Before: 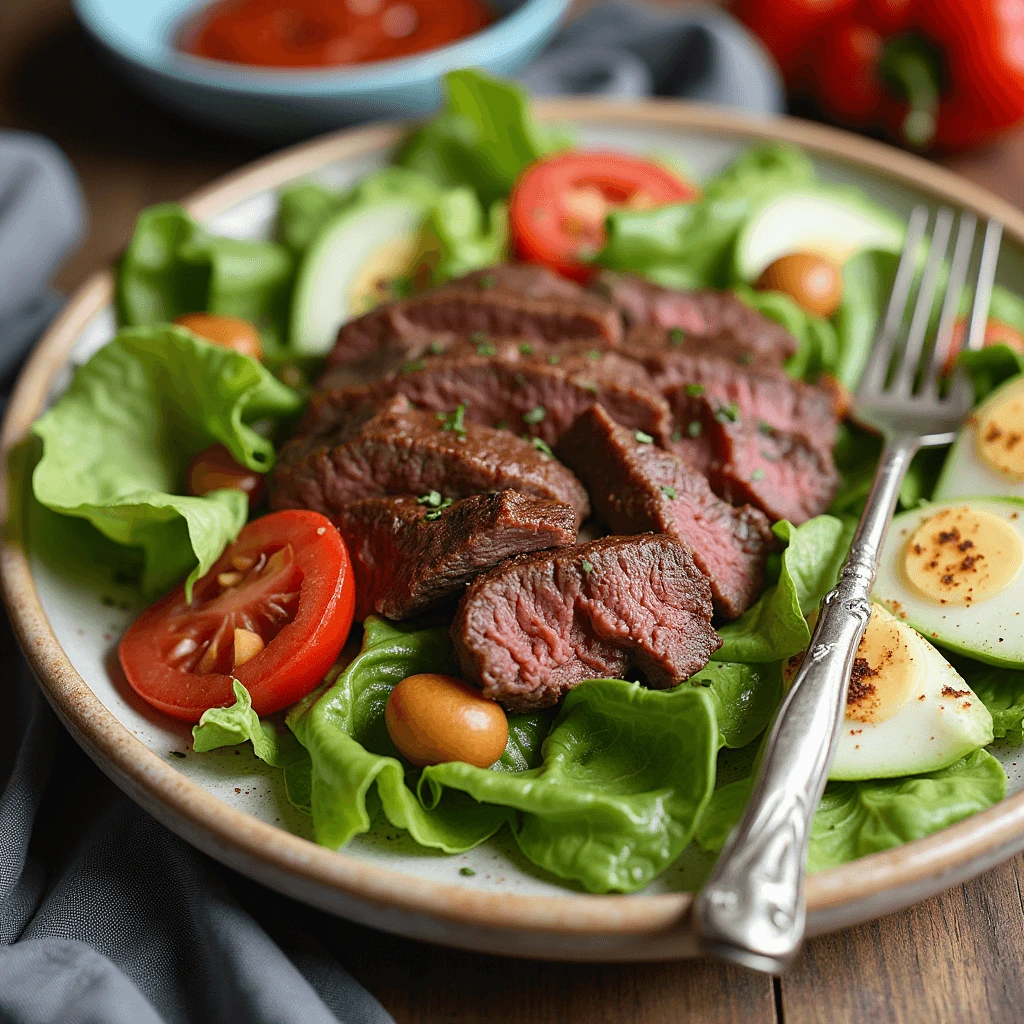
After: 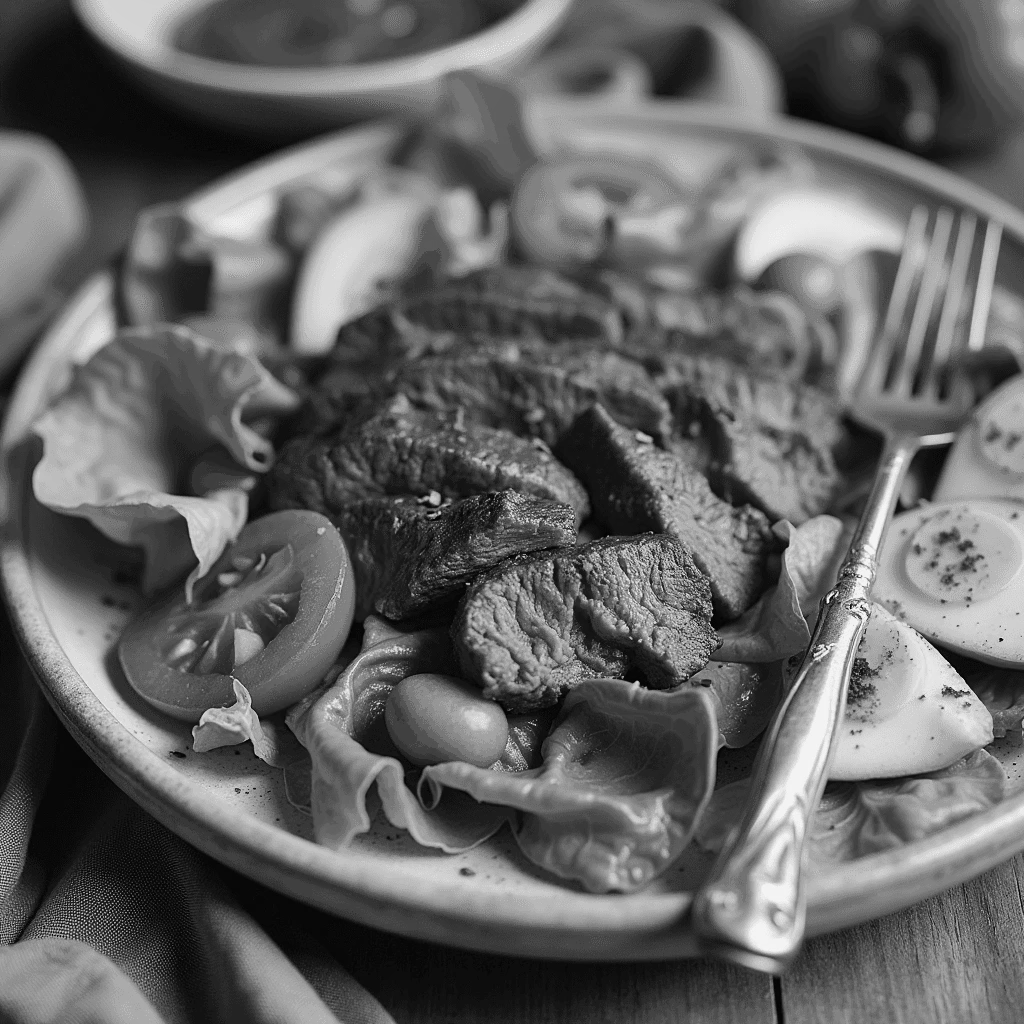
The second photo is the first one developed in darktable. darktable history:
shadows and highlights: low approximation 0.01, soften with gaussian
color calibration: output gray [0.21, 0.42, 0.37, 0], gray › normalize channels true, illuminant same as pipeline (D50), adaptation XYZ, x 0.346, y 0.359, gamut compression 0
